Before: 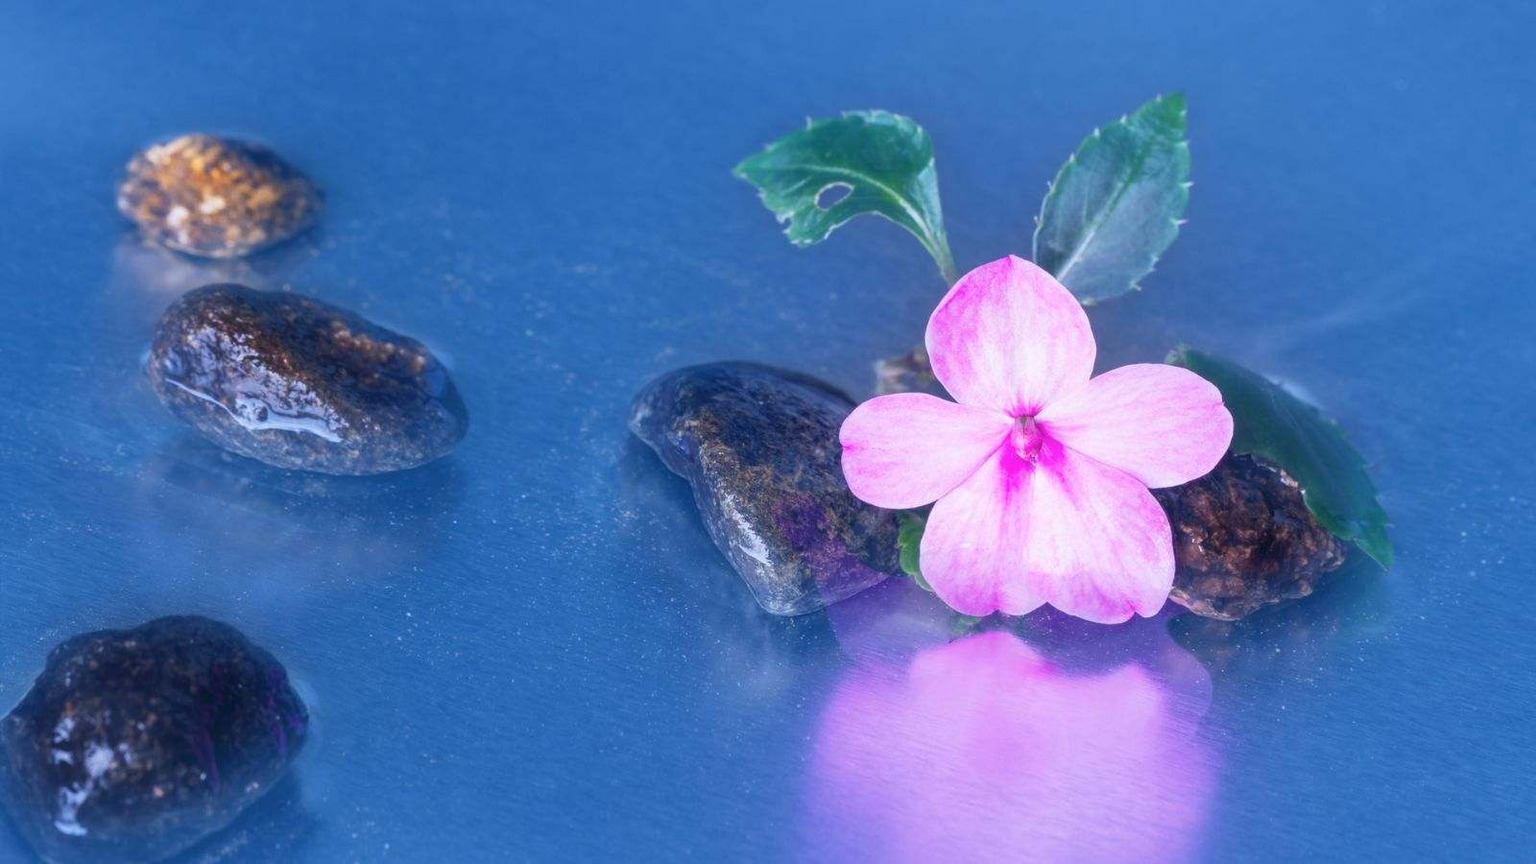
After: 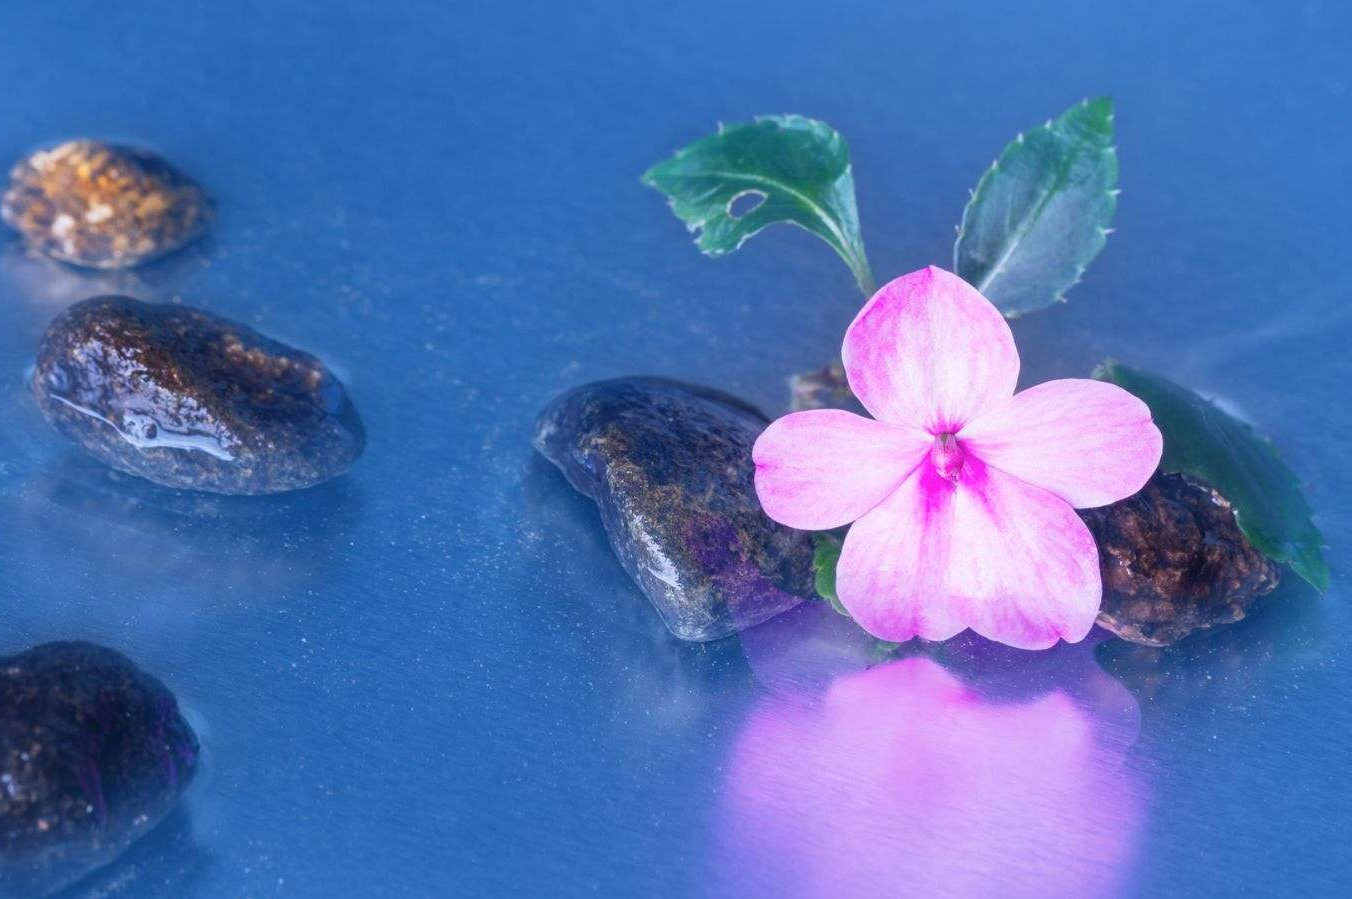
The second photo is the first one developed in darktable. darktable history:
crop: left 7.647%, right 7.851%
